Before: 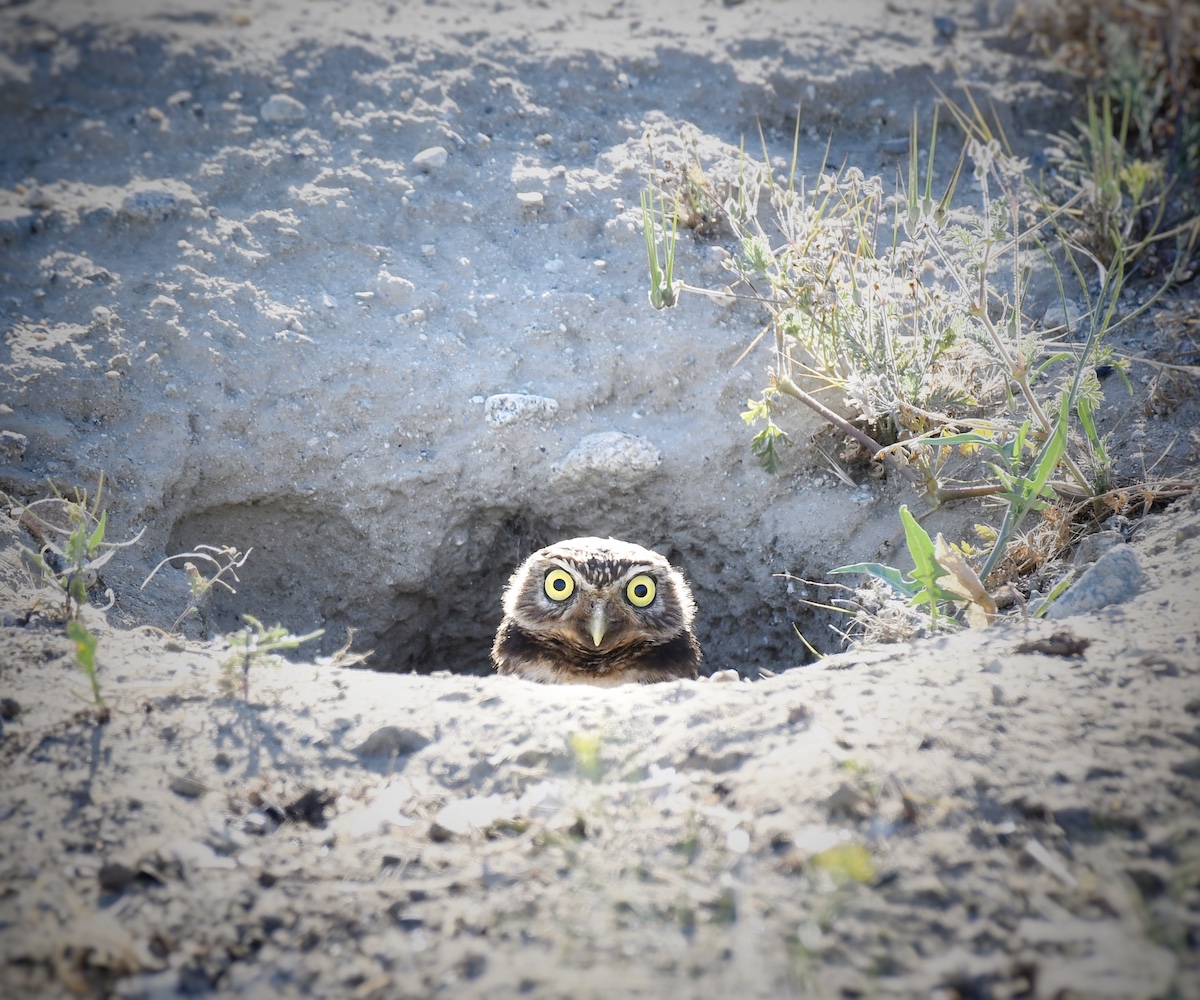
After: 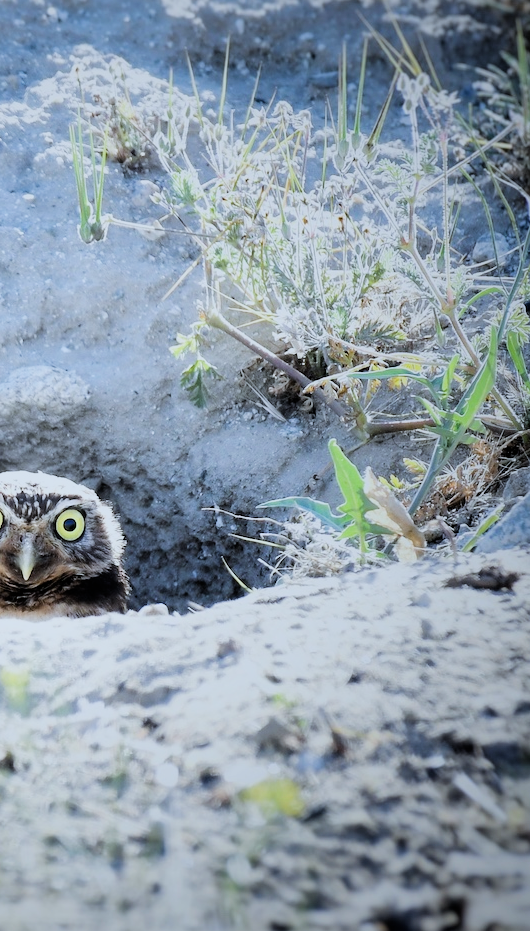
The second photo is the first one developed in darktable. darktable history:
crop: left 47.628%, top 6.643%, right 7.874%
white balance: red 0.924, blue 1.095
filmic rgb: black relative exposure -5 EV, hardness 2.88, contrast 1.3, highlights saturation mix -30%
